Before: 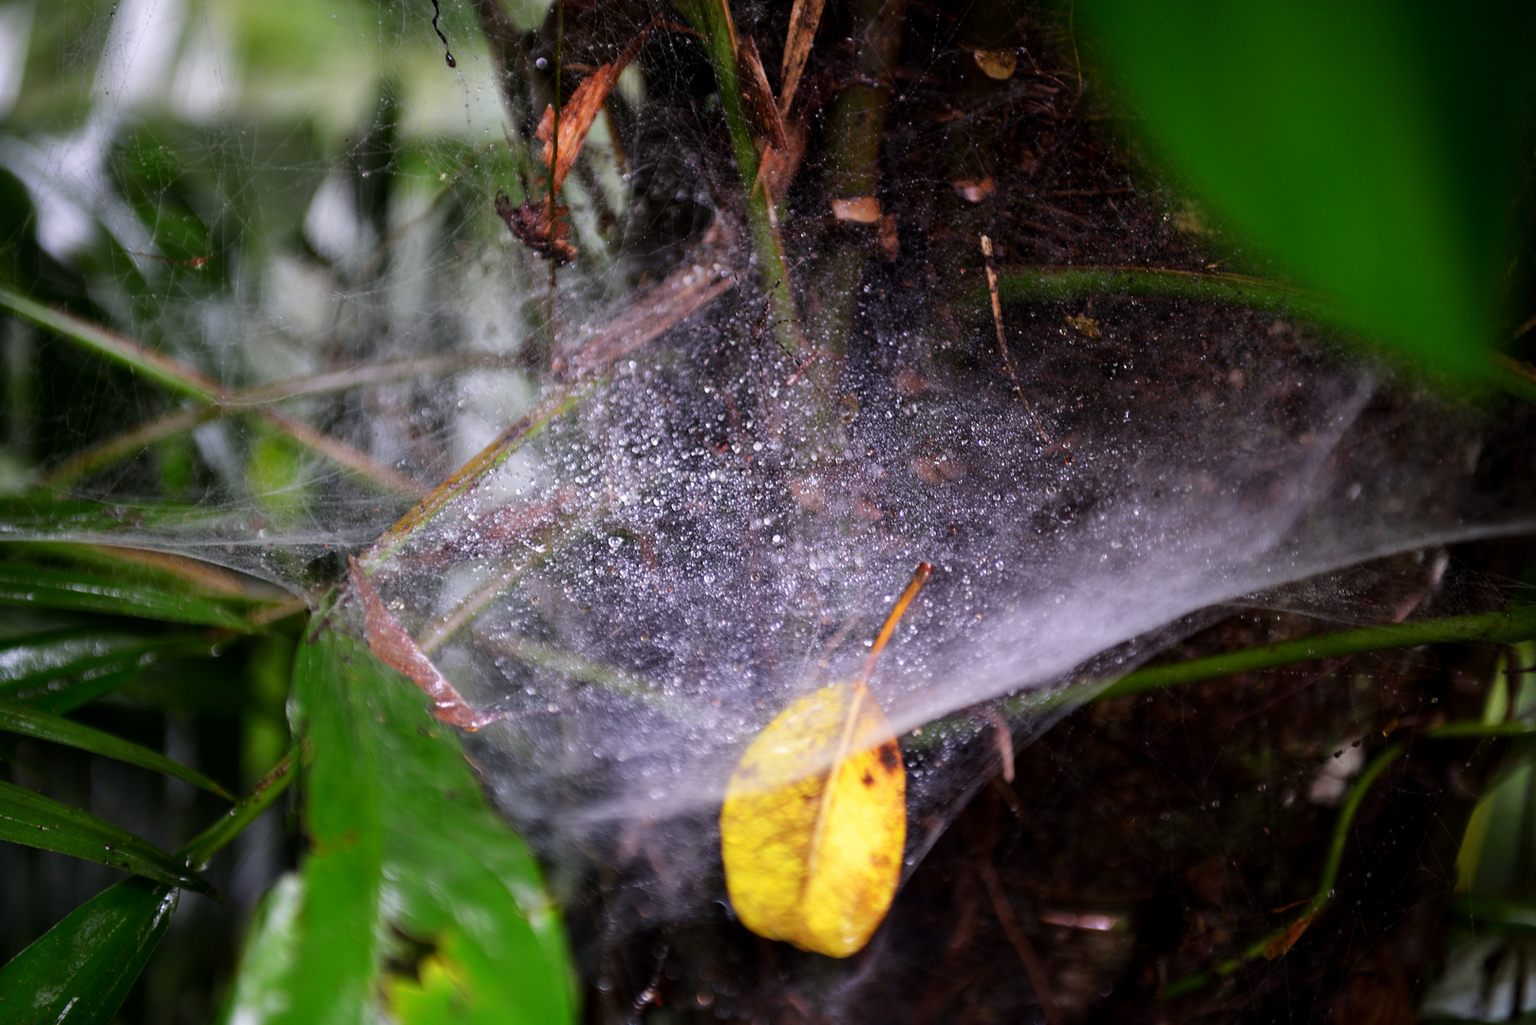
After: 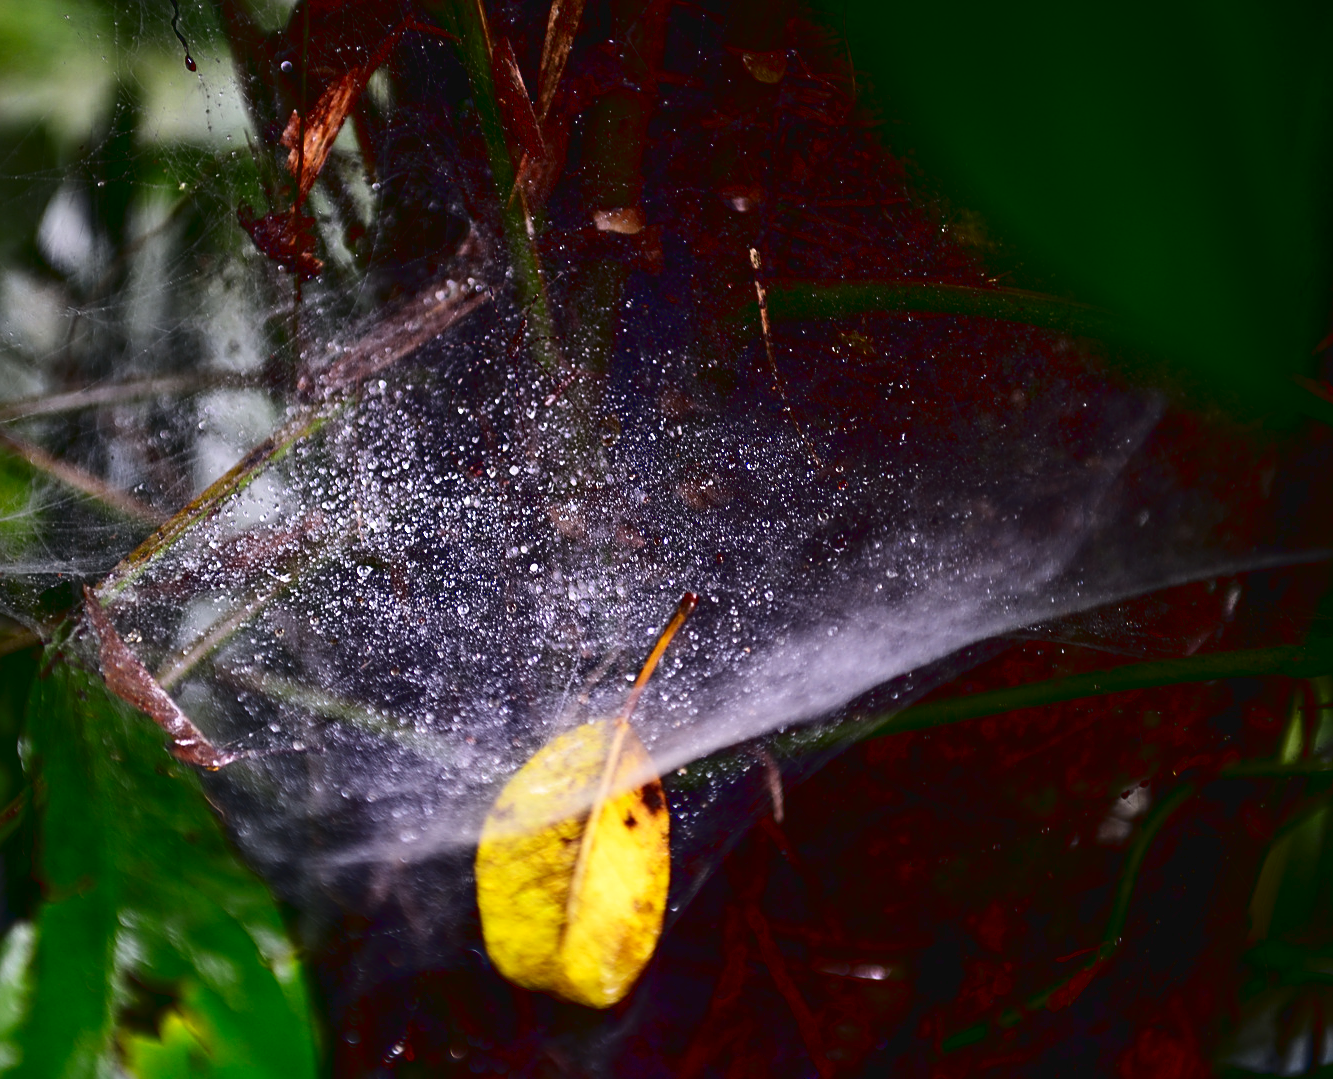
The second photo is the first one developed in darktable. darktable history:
sharpen: on, module defaults
crop: left 17.582%, bottom 0.031%
tone curve: curves: ch0 [(0, 0.032) (0.181, 0.156) (0.751, 0.762) (1, 1)], color space Lab, linked channels, preserve colors none
contrast brightness saturation: contrast 0.19, brightness -0.24, saturation 0.11
